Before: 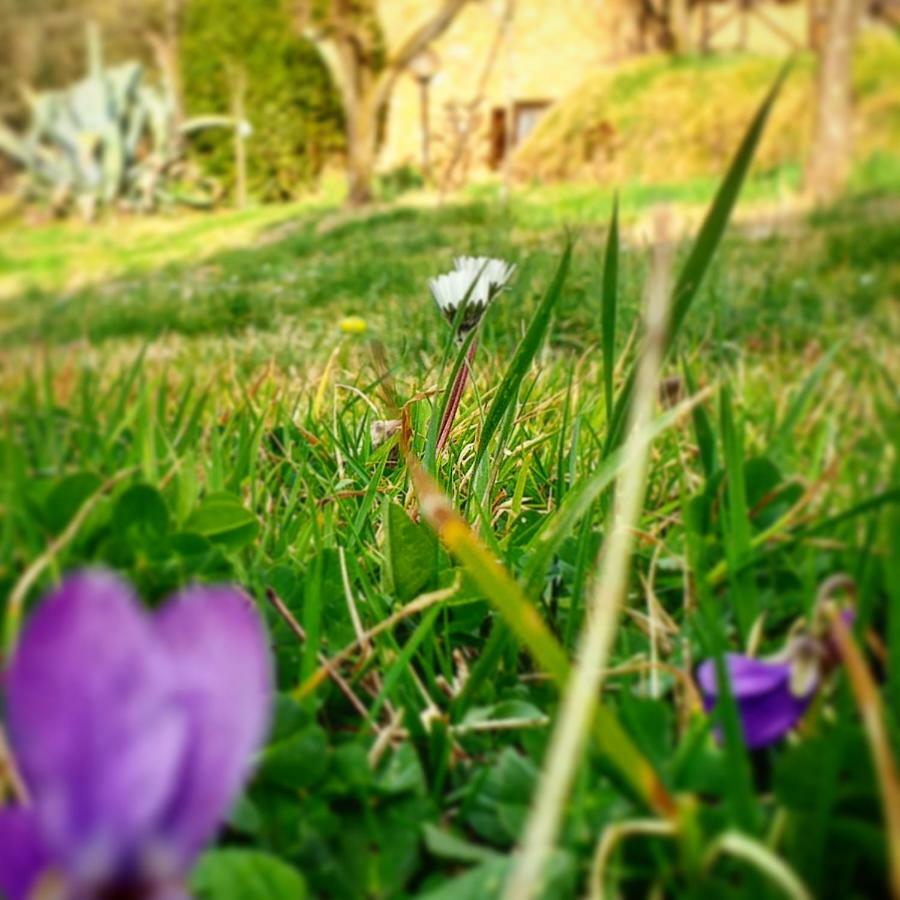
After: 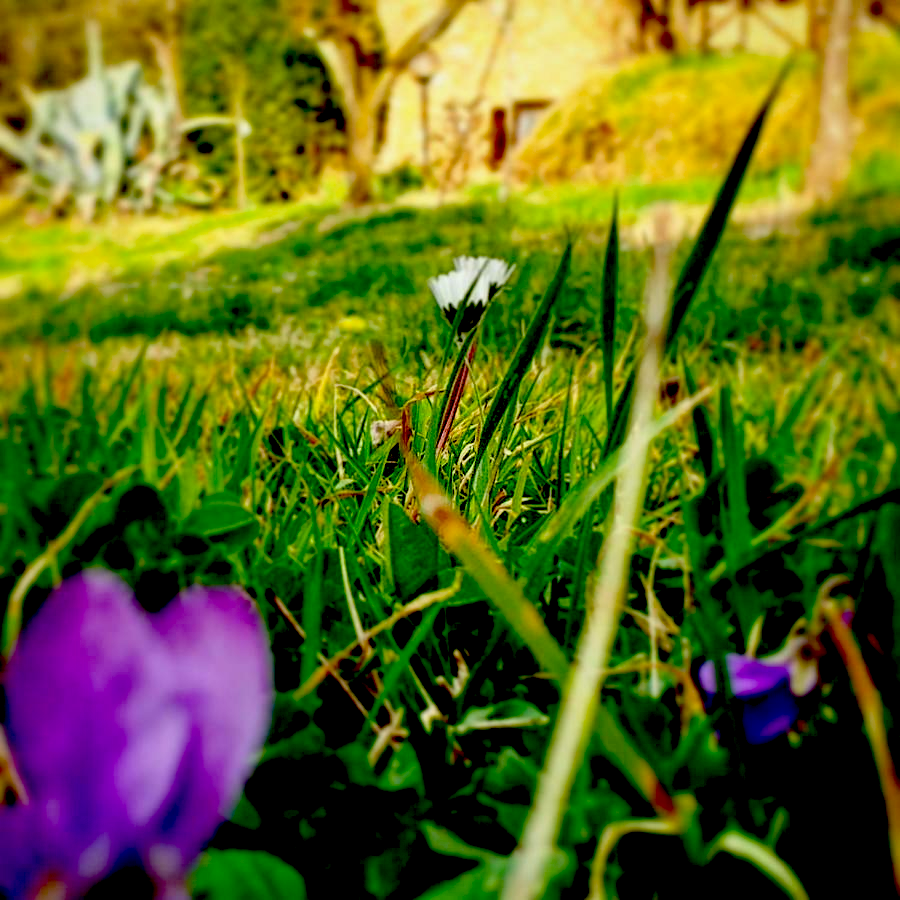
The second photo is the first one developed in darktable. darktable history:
exposure: black level correction 0.1, exposure -0.092 EV, compensate highlight preservation false
bloom: size 3%, threshold 100%, strength 0%
